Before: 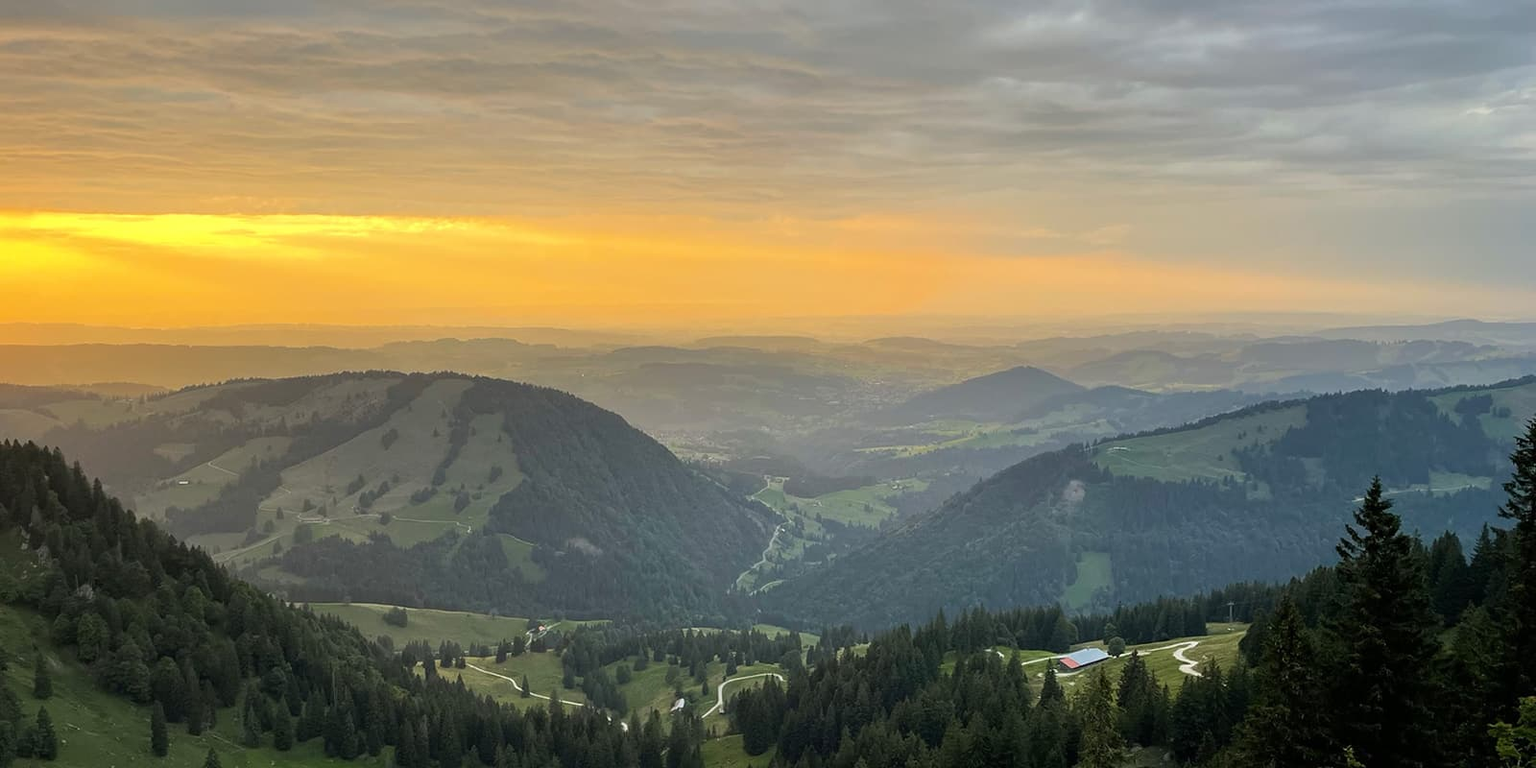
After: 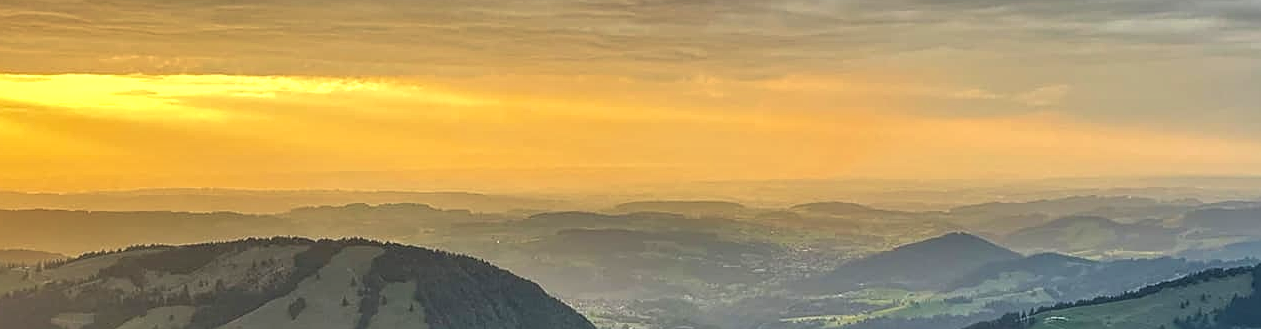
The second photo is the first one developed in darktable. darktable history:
sharpen: amount 0.473
crop: left 6.833%, top 18.679%, right 14.344%, bottom 40.107%
velvia: on, module defaults
local contrast: detail 150%
shadows and highlights: soften with gaussian
